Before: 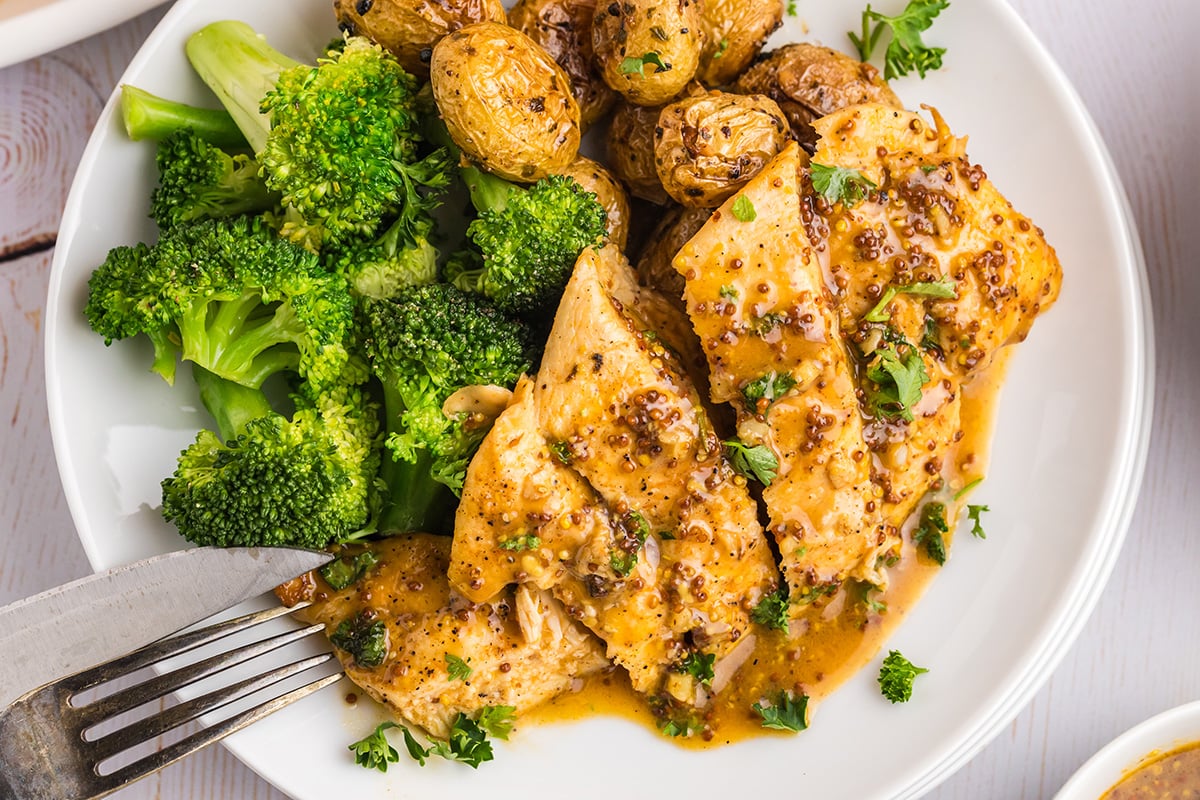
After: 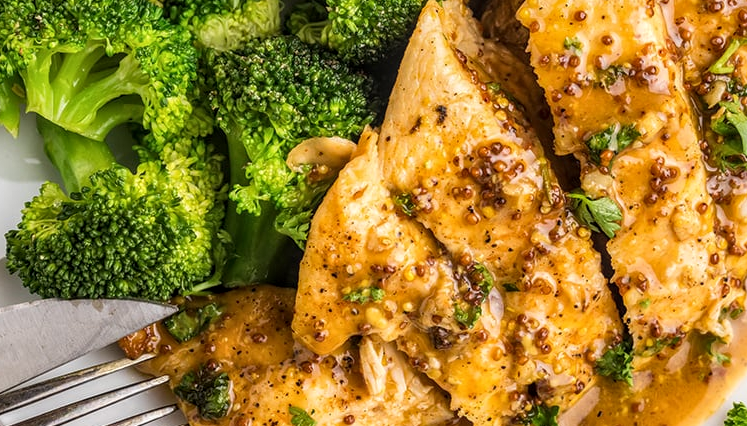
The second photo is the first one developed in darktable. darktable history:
local contrast: on, module defaults
crop: left 13.048%, top 31.081%, right 24.662%, bottom 15.611%
